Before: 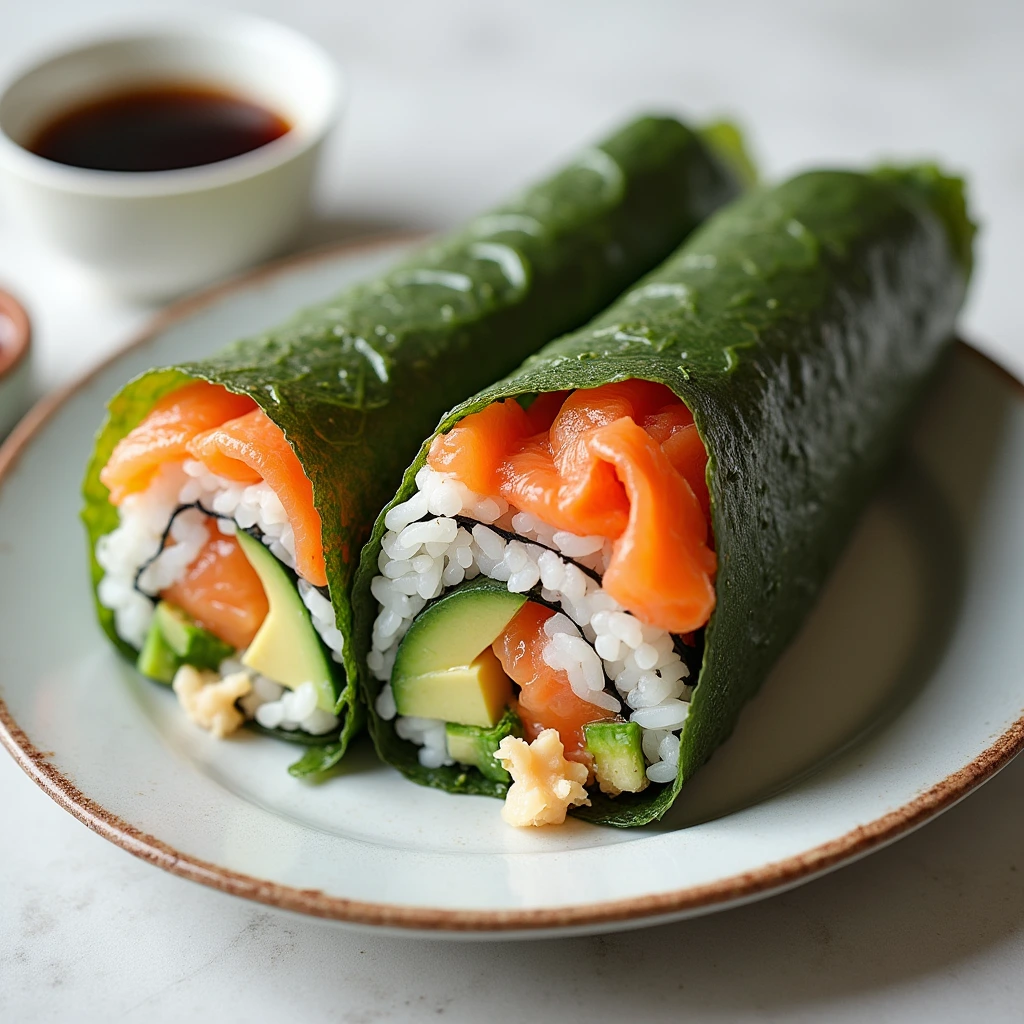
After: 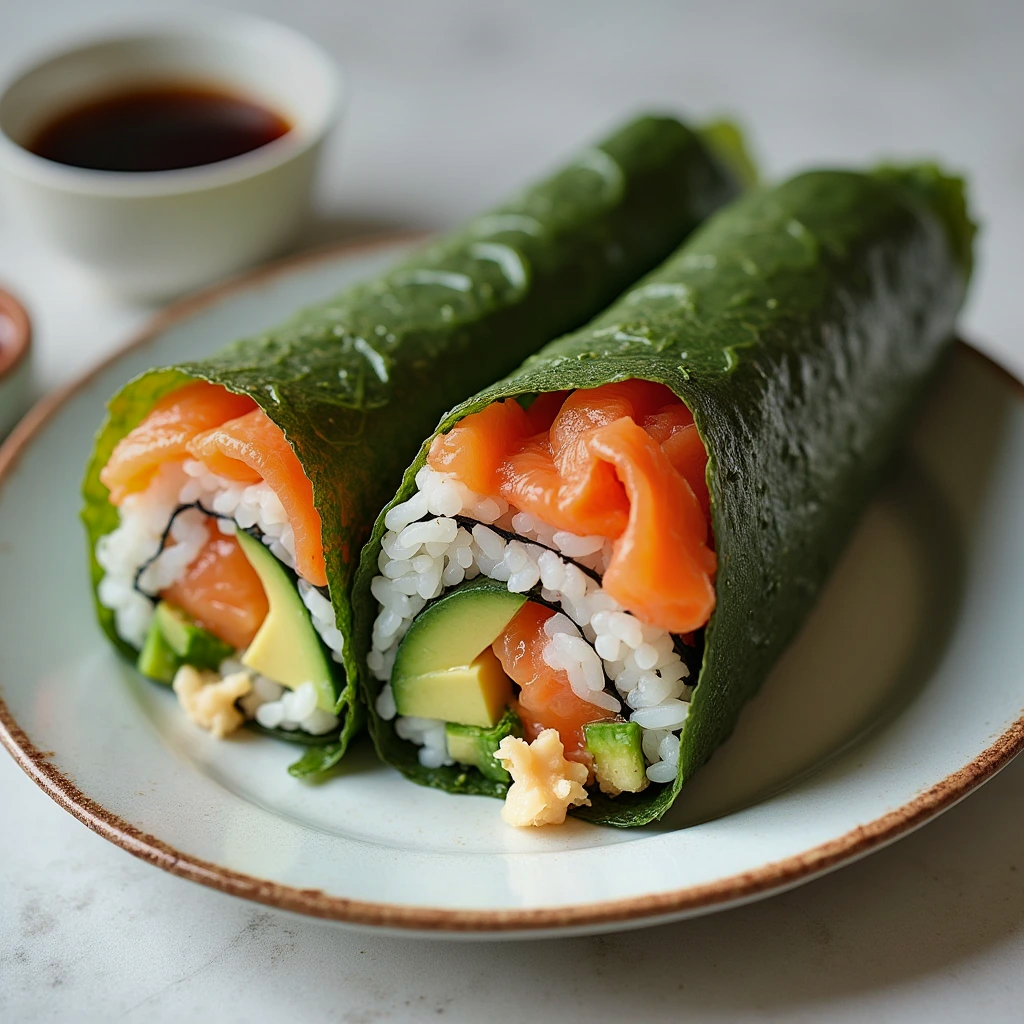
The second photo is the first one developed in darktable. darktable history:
velvia: on, module defaults
graduated density: on, module defaults
white balance: emerald 1
shadows and highlights: shadows color adjustment 97.66%, soften with gaussian
